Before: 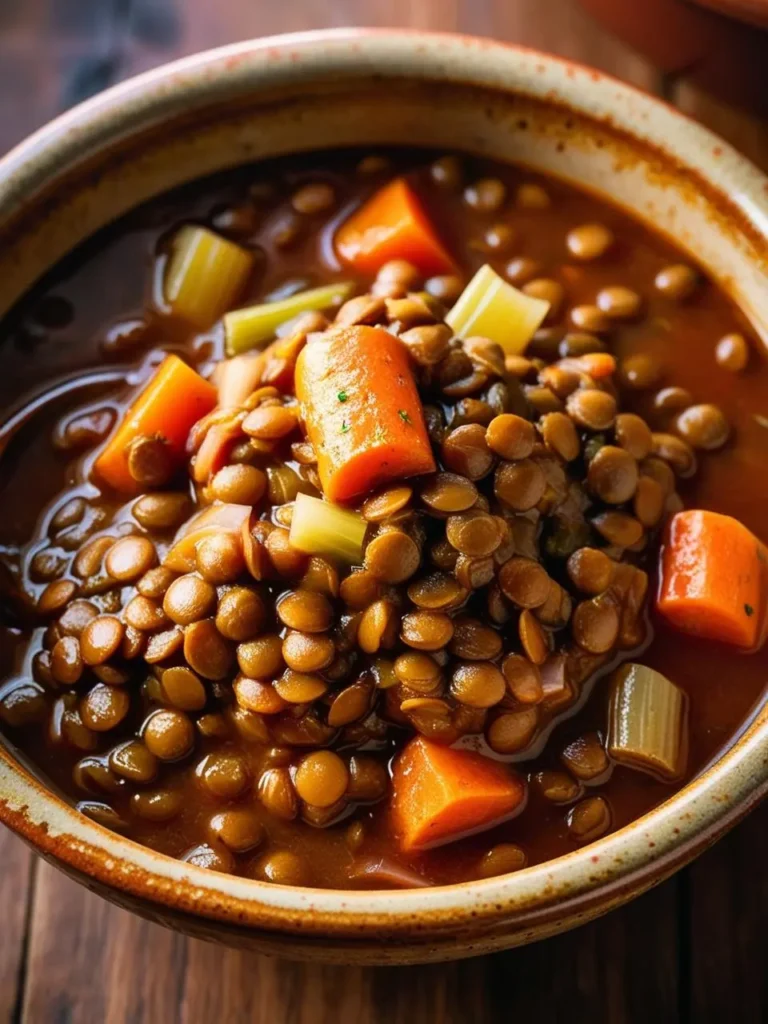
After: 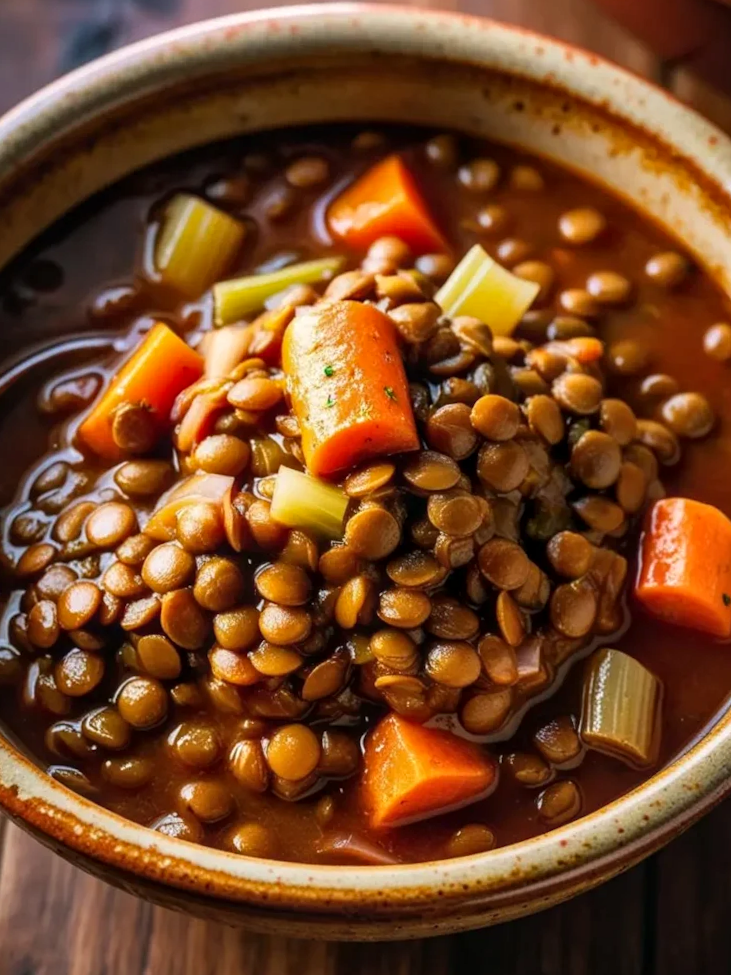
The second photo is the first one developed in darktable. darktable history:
local contrast: on, module defaults
contrast brightness saturation: contrast -0.022, brightness -0.005, saturation 0.028
crop and rotate: angle -2.19°
